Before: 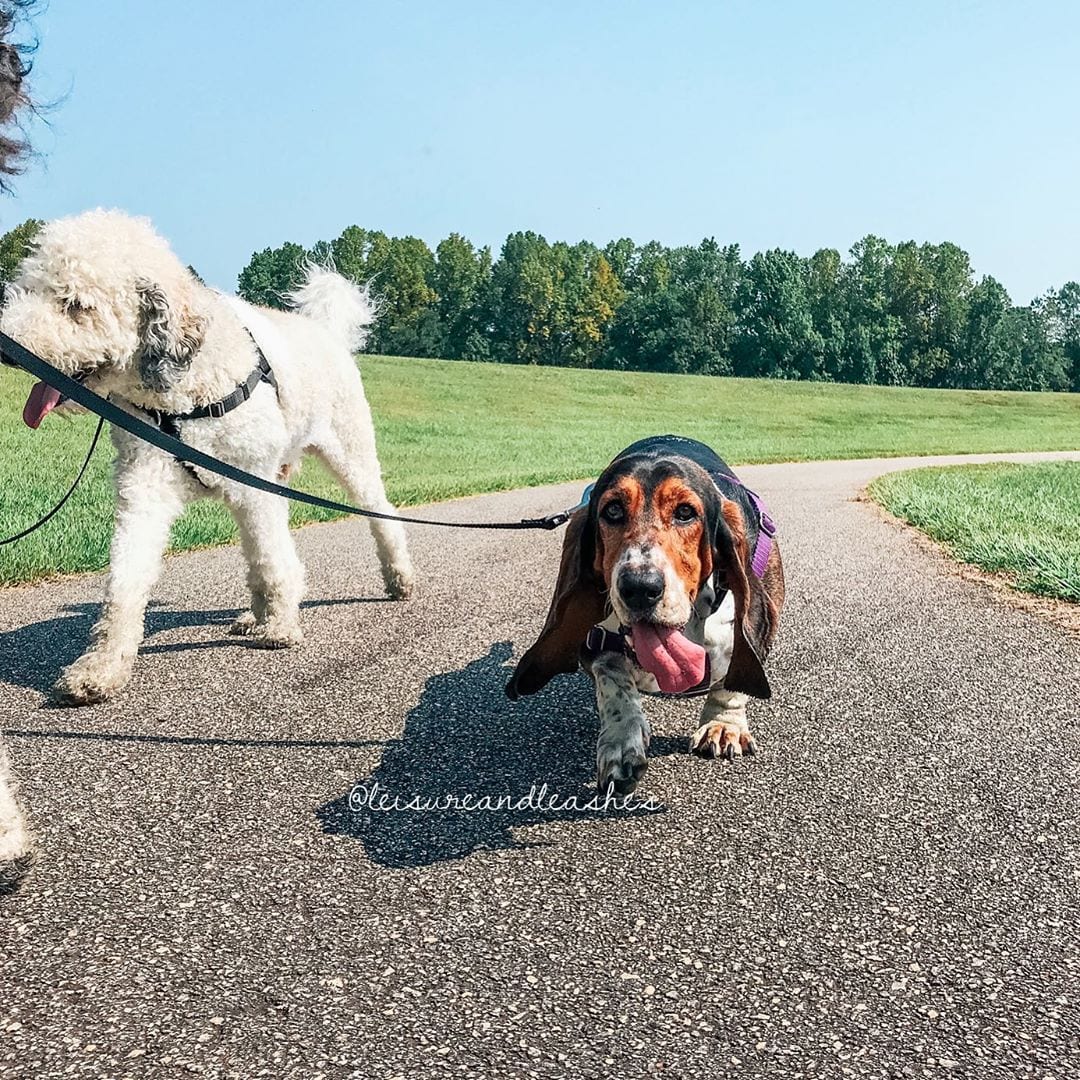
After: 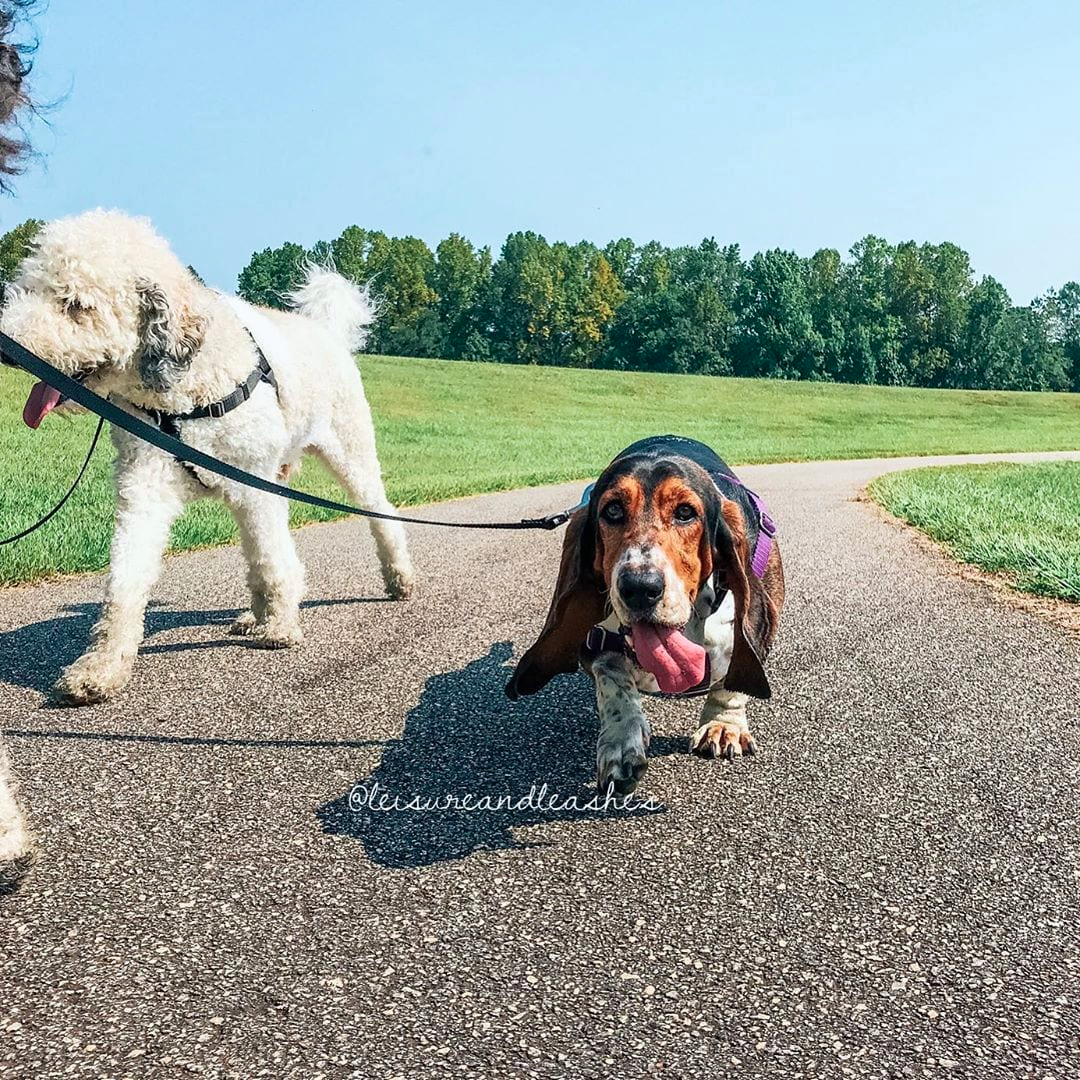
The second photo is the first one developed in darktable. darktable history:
white balance: red 0.986, blue 1.01
velvia: on, module defaults
